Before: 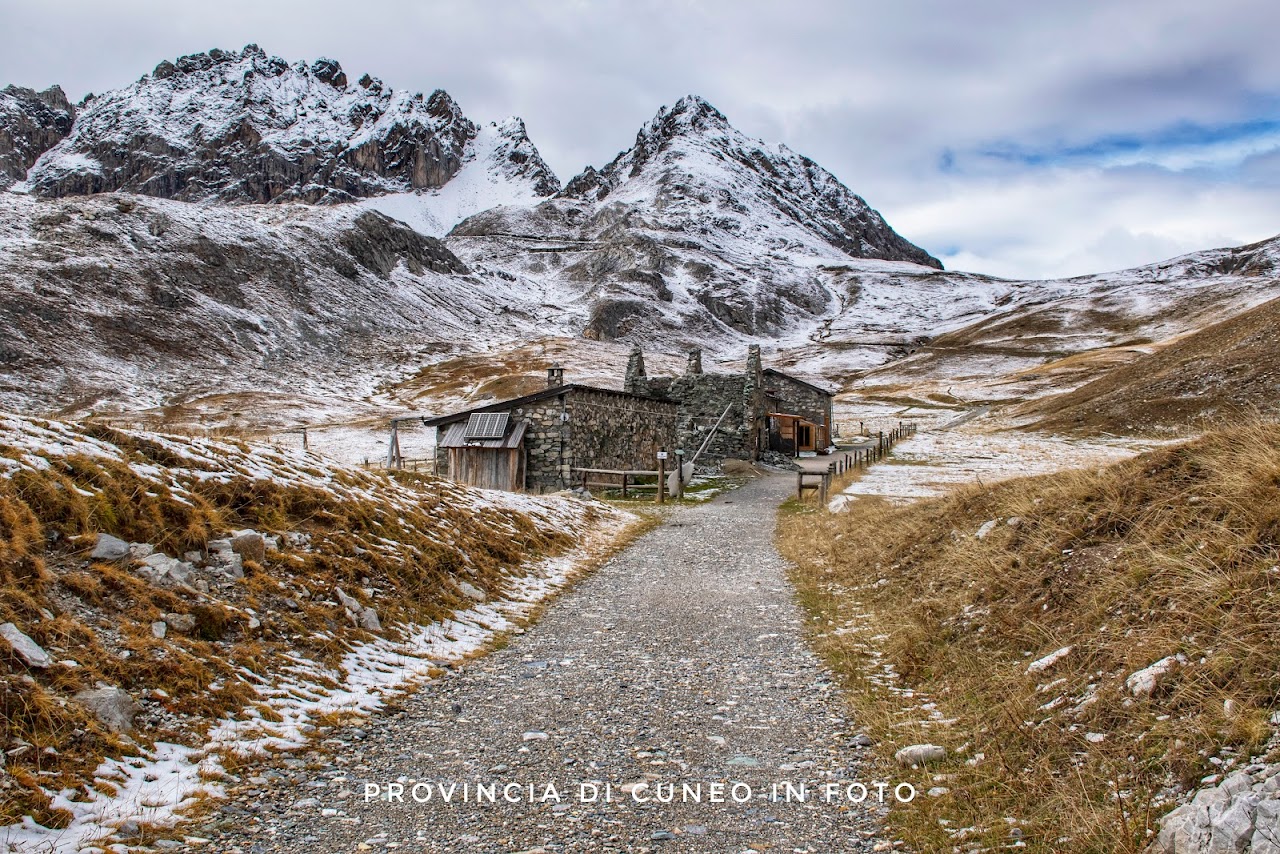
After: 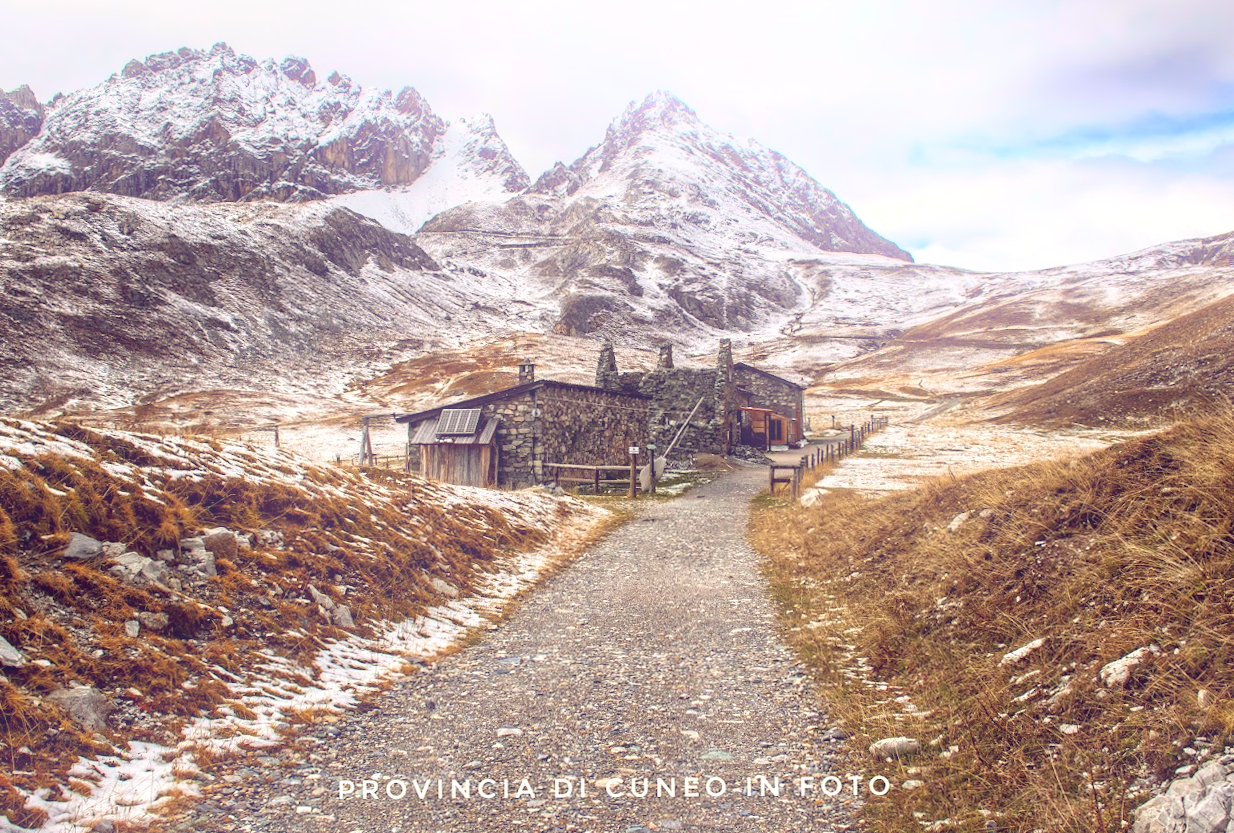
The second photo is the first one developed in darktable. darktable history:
bloom: on, module defaults
rotate and perspective: rotation -0.45°, automatic cropping original format, crop left 0.008, crop right 0.992, crop top 0.012, crop bottom 0.988
crop and rotate: left 1.774%, right 0.633%, bottom 1.28%
color balance: lift [1.001, 0.997, 0.99, 1.01], gamma [1.007, 1, 0.975, 1.025], gain [1, 1.065, 1.052, 0.935], contrast 13.25%
rgb curve: curves: ch2 [(0, 0) (0.567, 0.512) (1, 1)], mode RGB, independent channels
white balance: emerald 1
